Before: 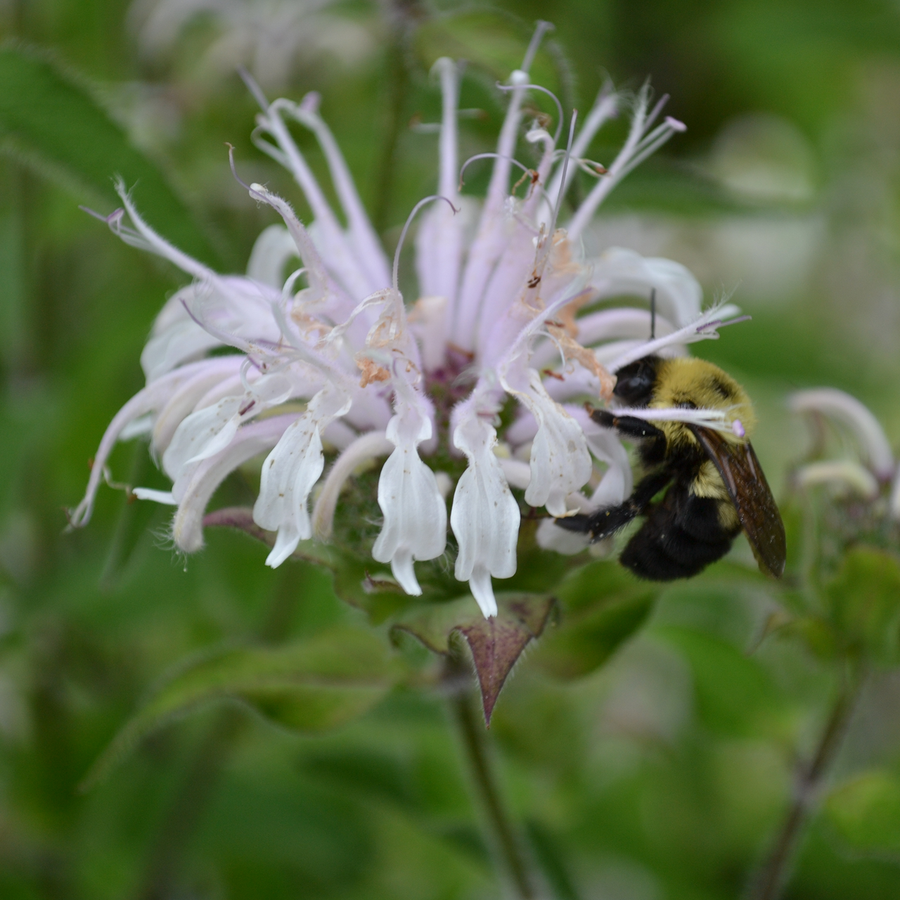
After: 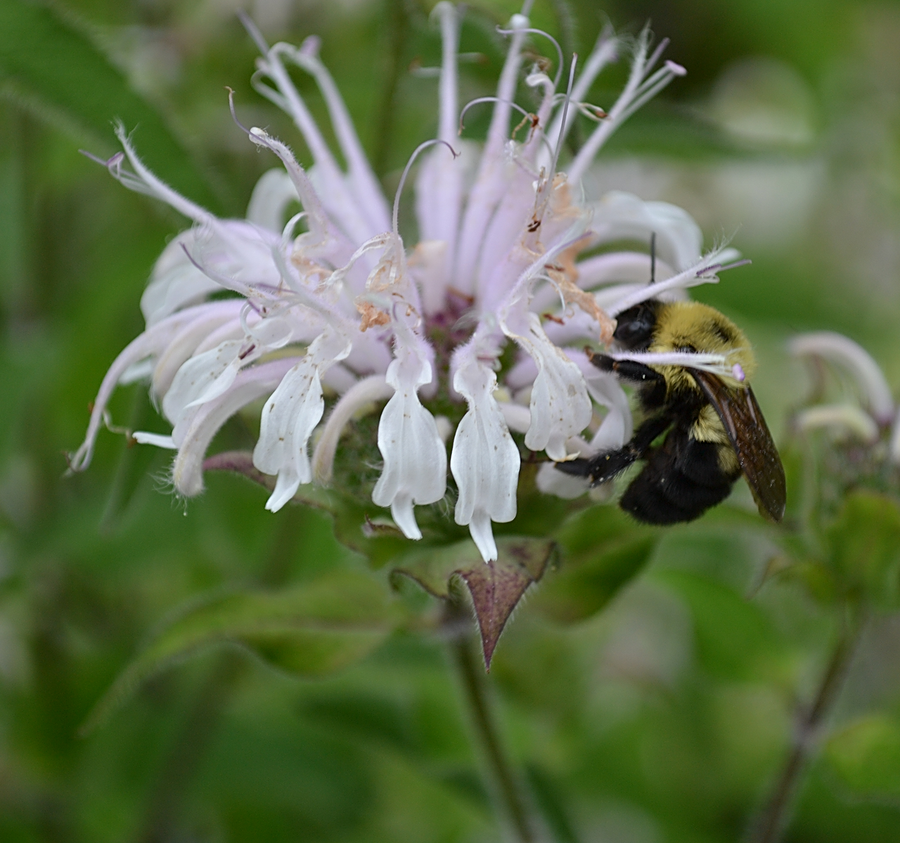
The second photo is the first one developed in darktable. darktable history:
crop and rotate: top 6.25%
sharpen: on, module defaults
